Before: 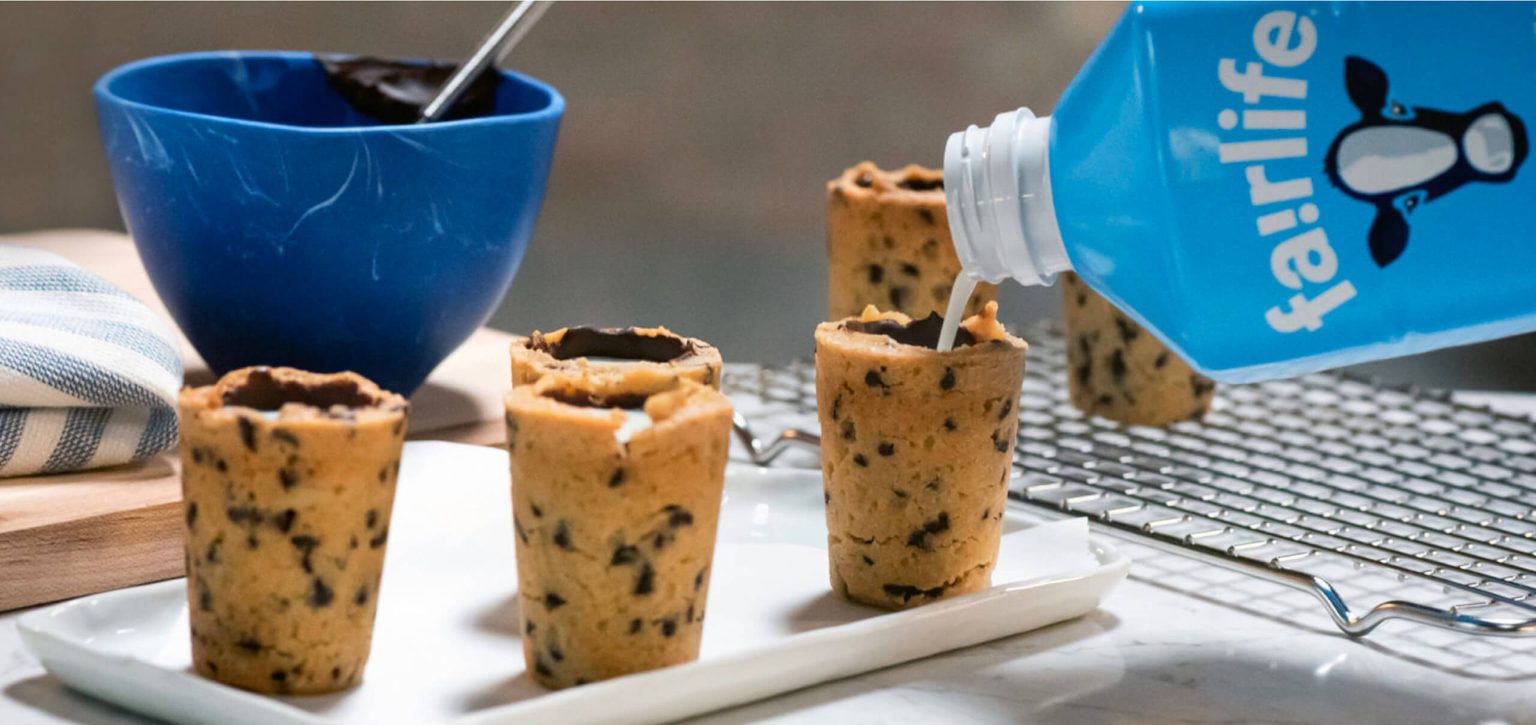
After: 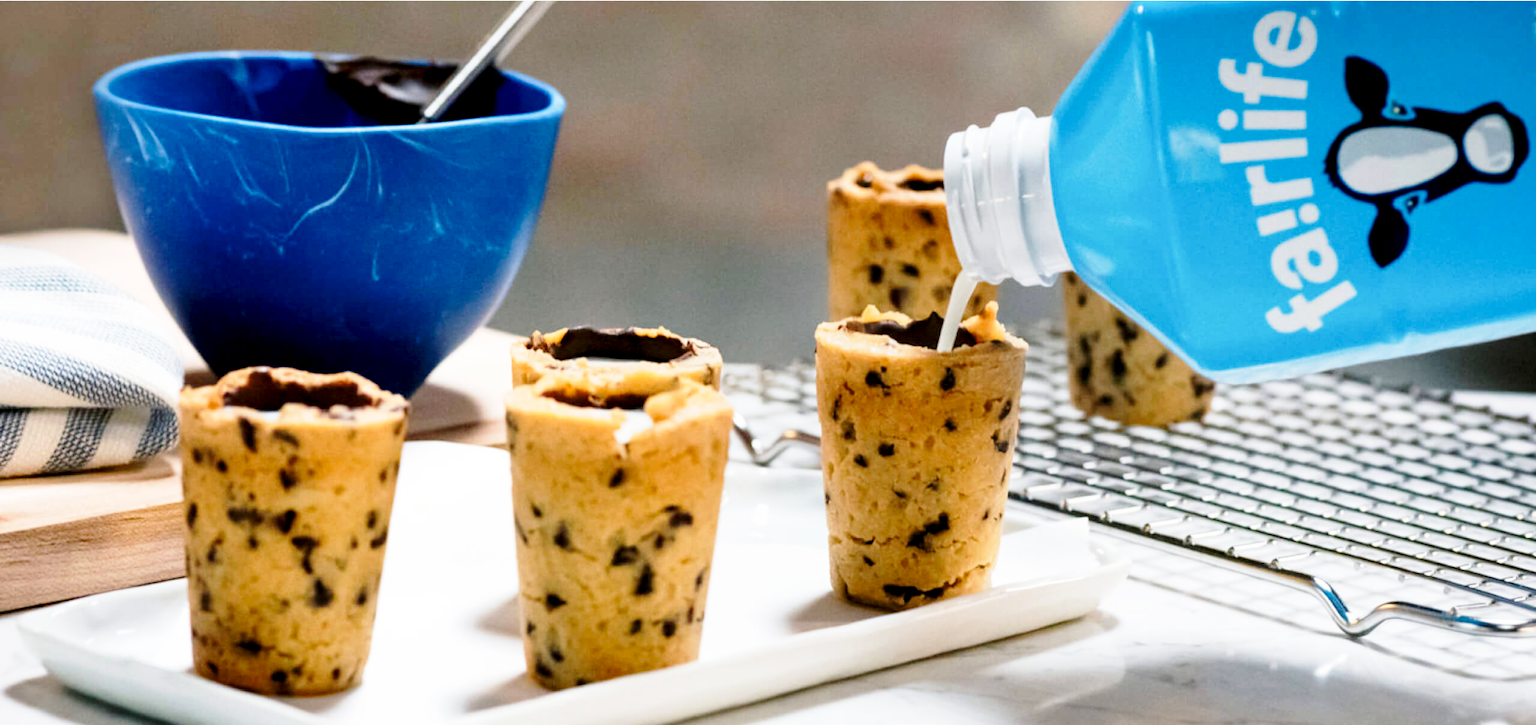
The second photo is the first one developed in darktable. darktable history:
contrast brightness saturation: contrast 0.01, saturation -0.05
base curve: curves: ch0 [(0, 0) (0.028, 0.03) (0.121, 0.232) (0.46, 0.748) (0.859, 0.968) (1, 1)], preserve colors none
exposure: black level correction 0.011, compensate highlight preservation false
